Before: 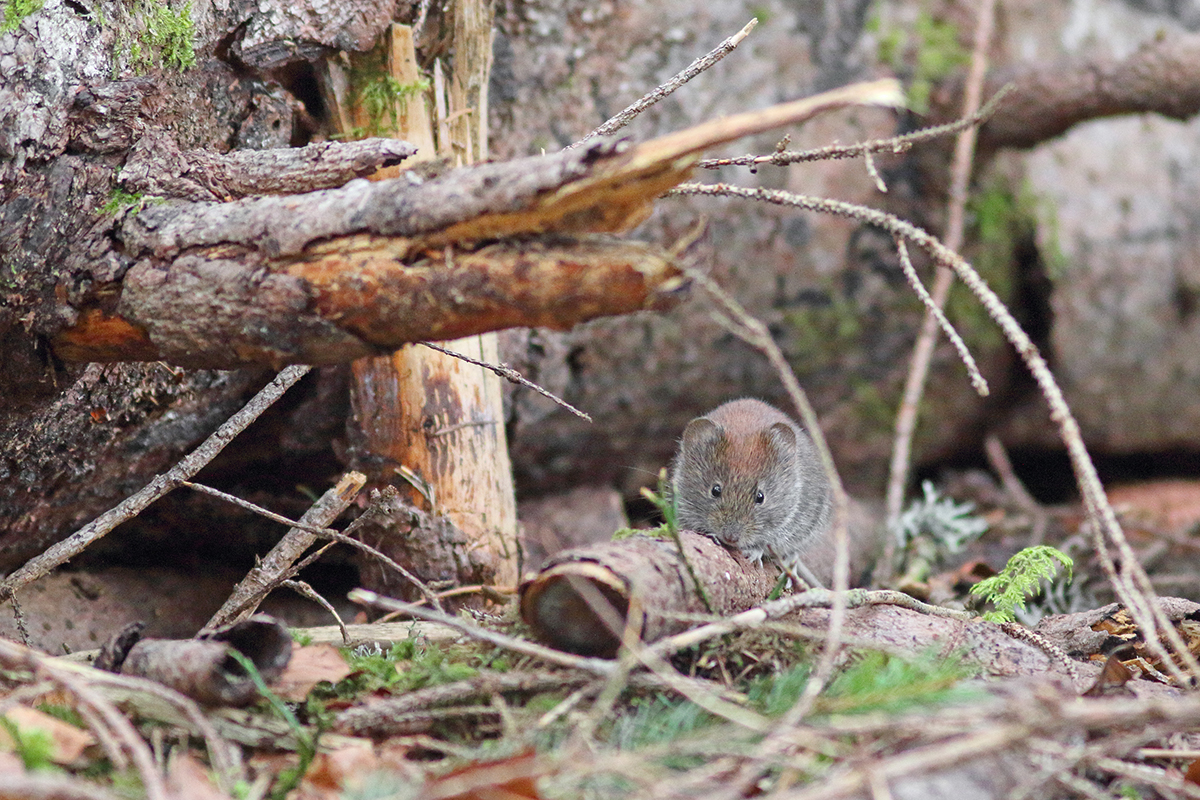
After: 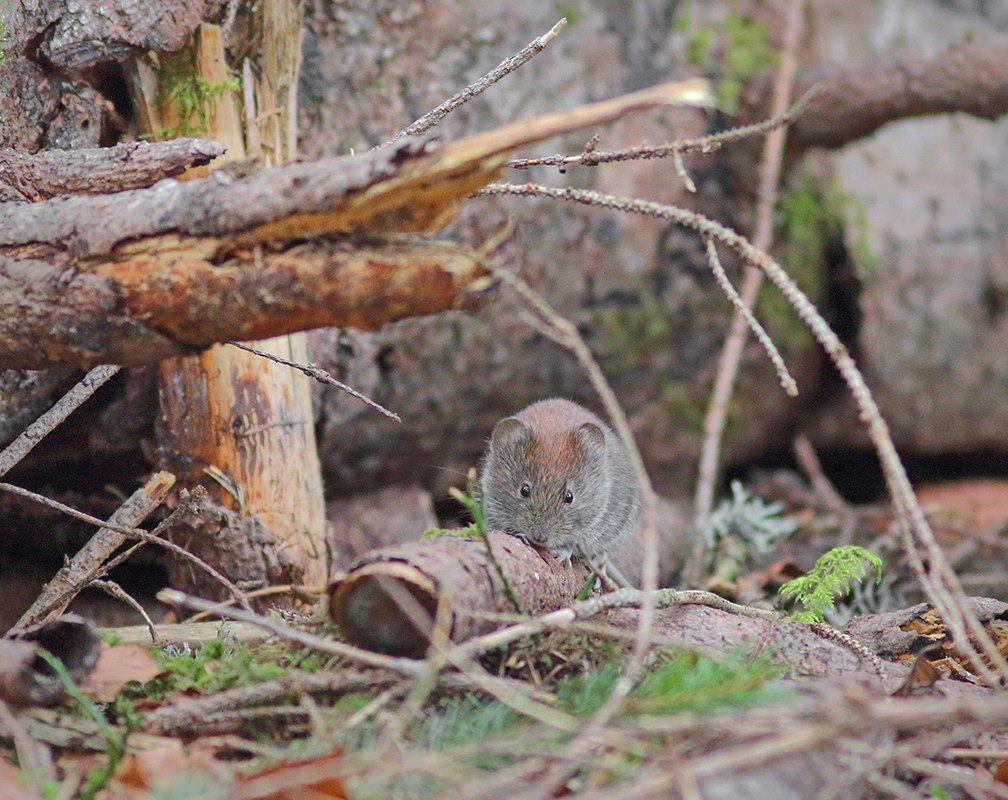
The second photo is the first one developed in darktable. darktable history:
crop: left 15.98%
shadows and highlights: shadows 39.15, highlights -73.92
